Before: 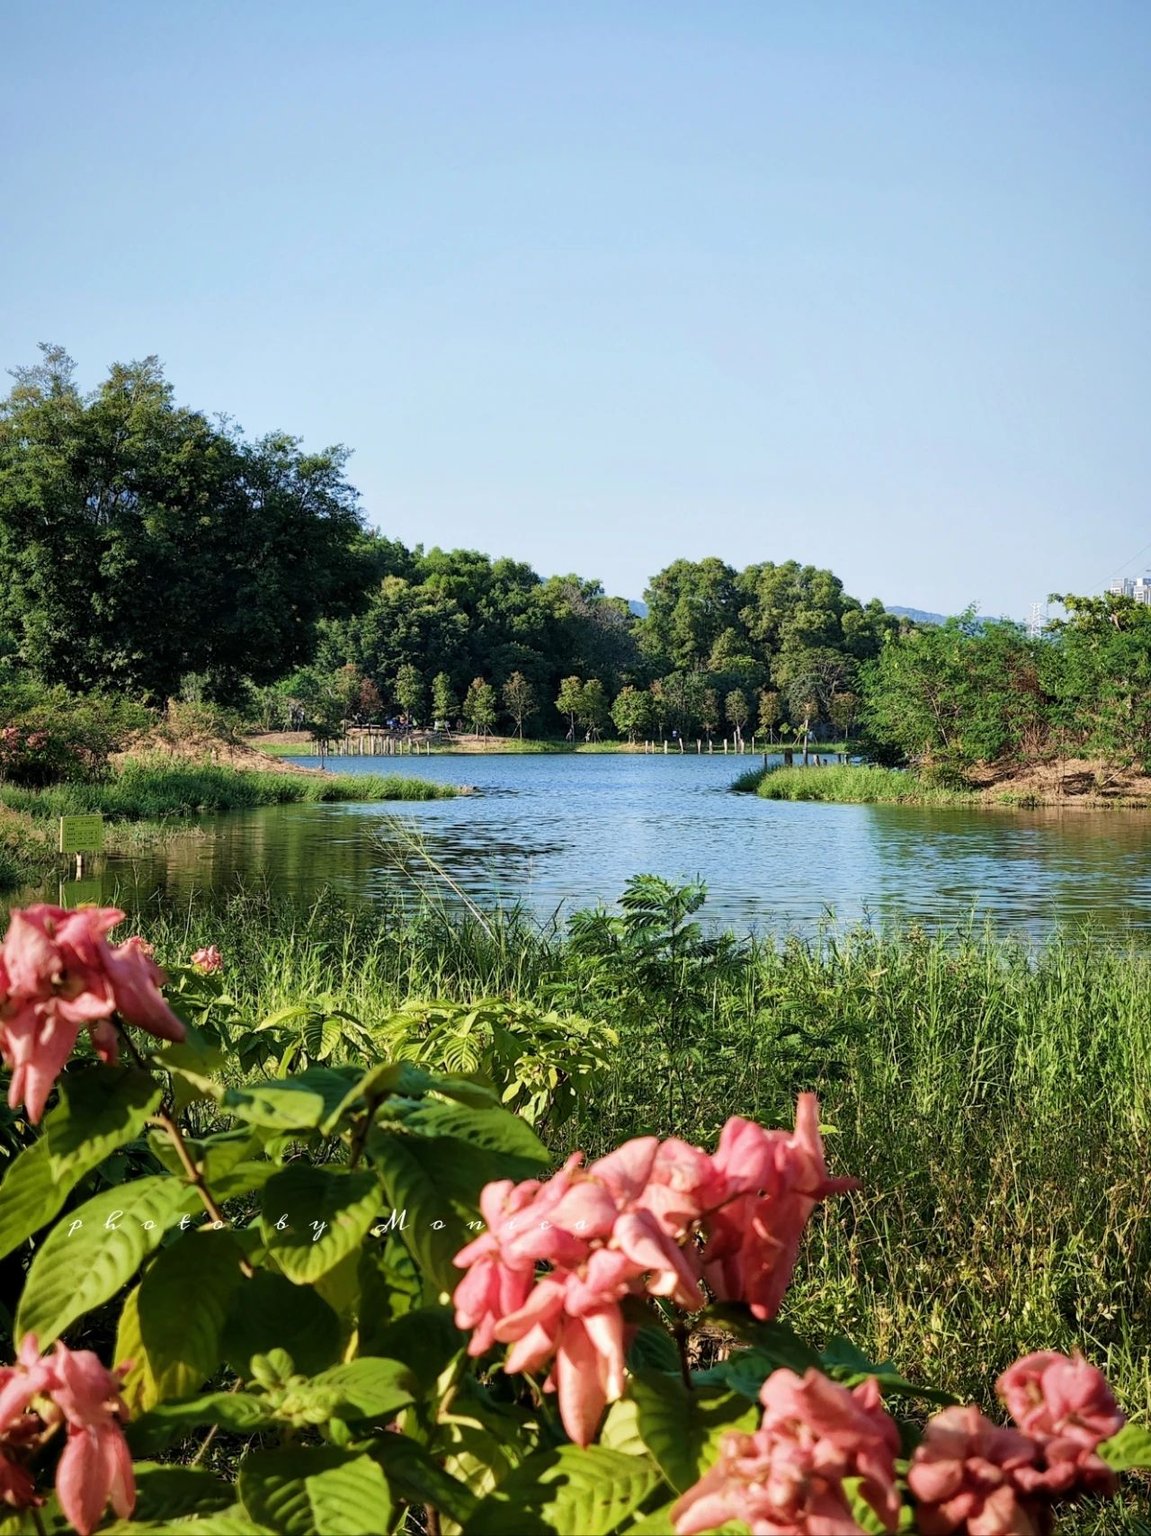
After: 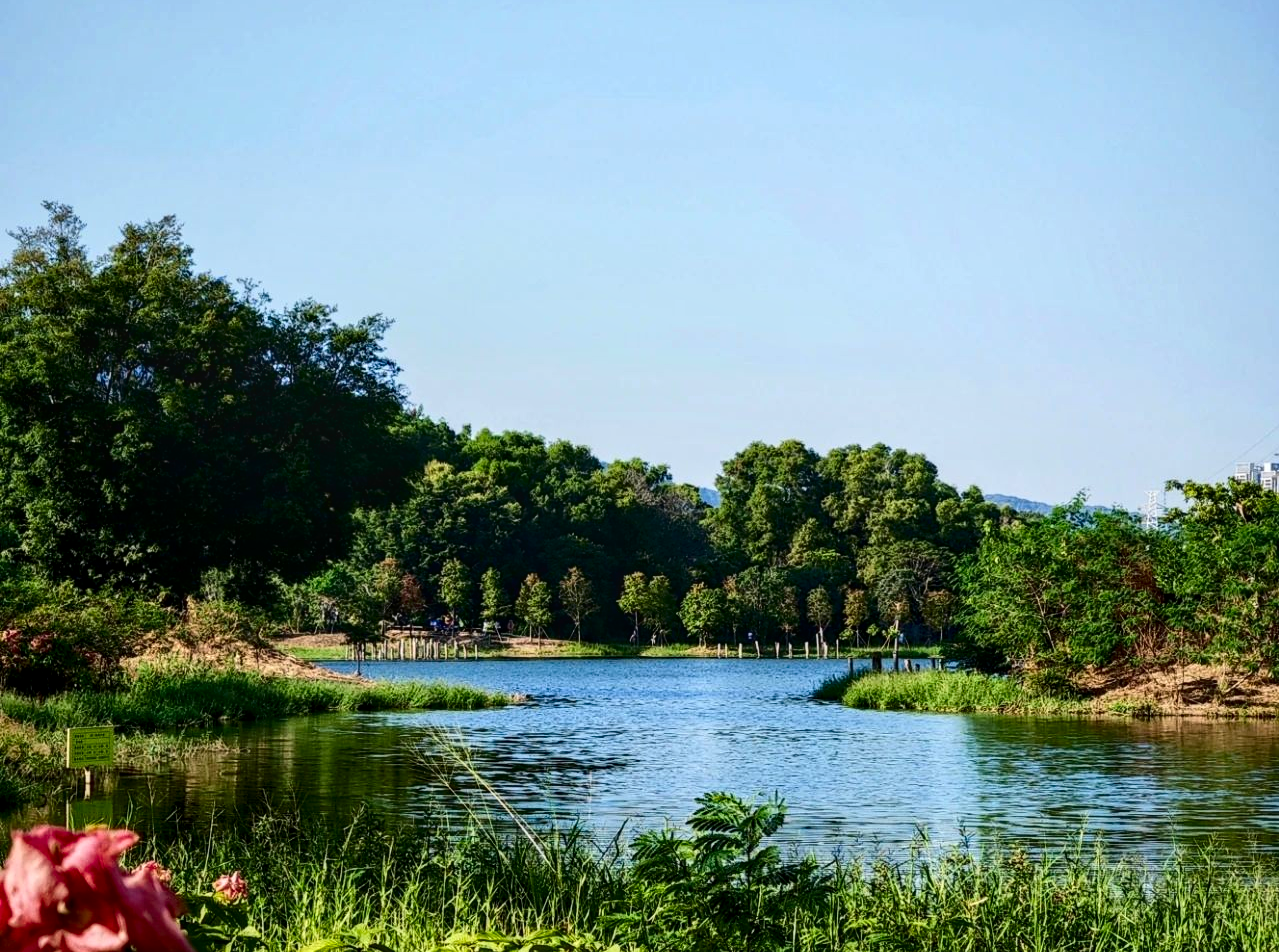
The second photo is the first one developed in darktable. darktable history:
local contrast: on, module defaults
contrast brightness saturation: contrast 0.219, brightness -0.185, saturation 0.243
crop and rotate: top 10.543%, bottom 33.682%
